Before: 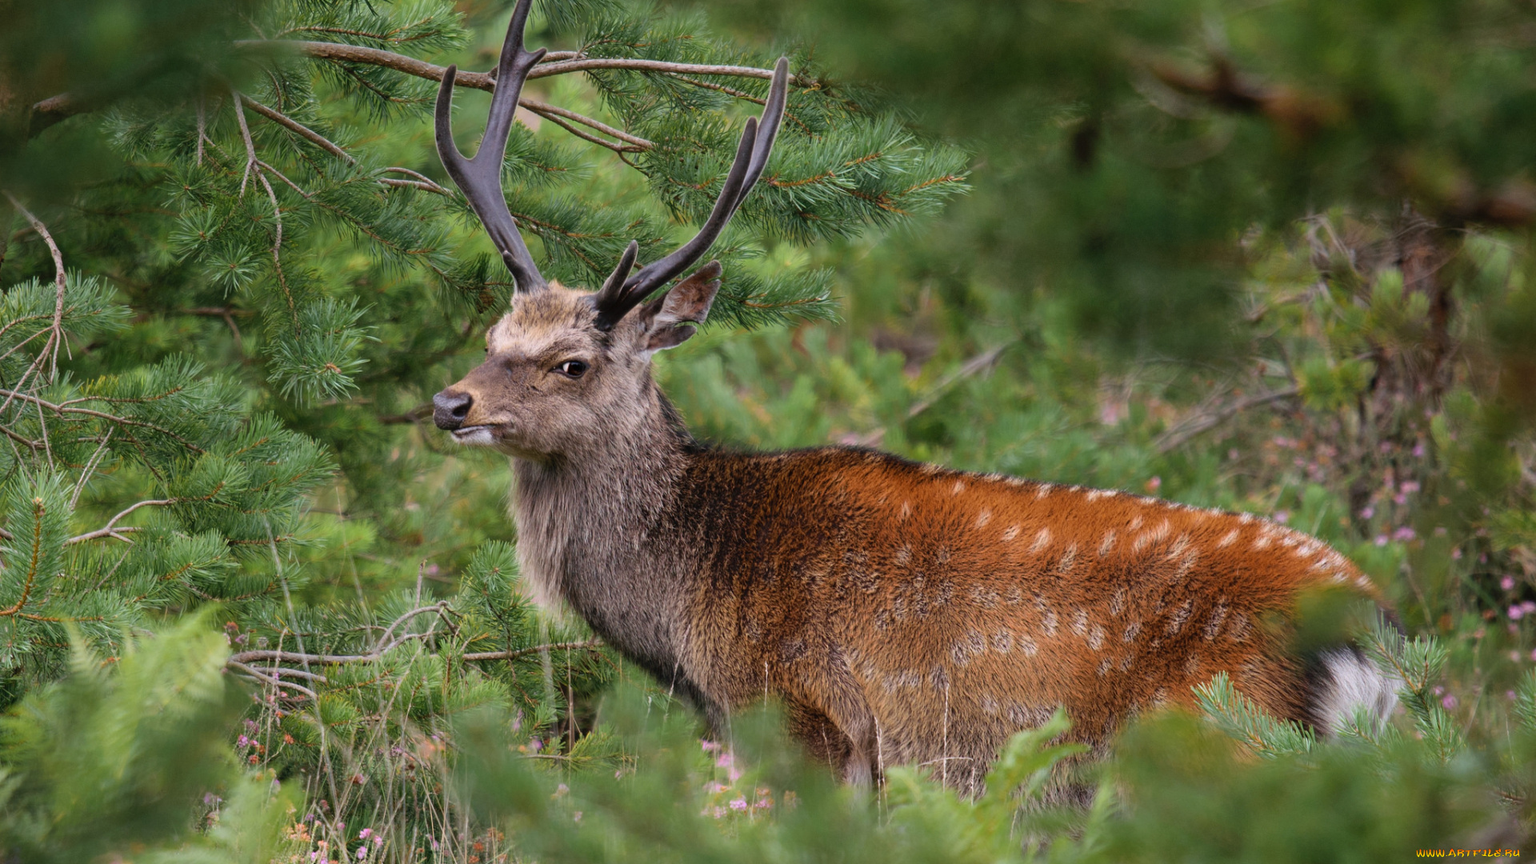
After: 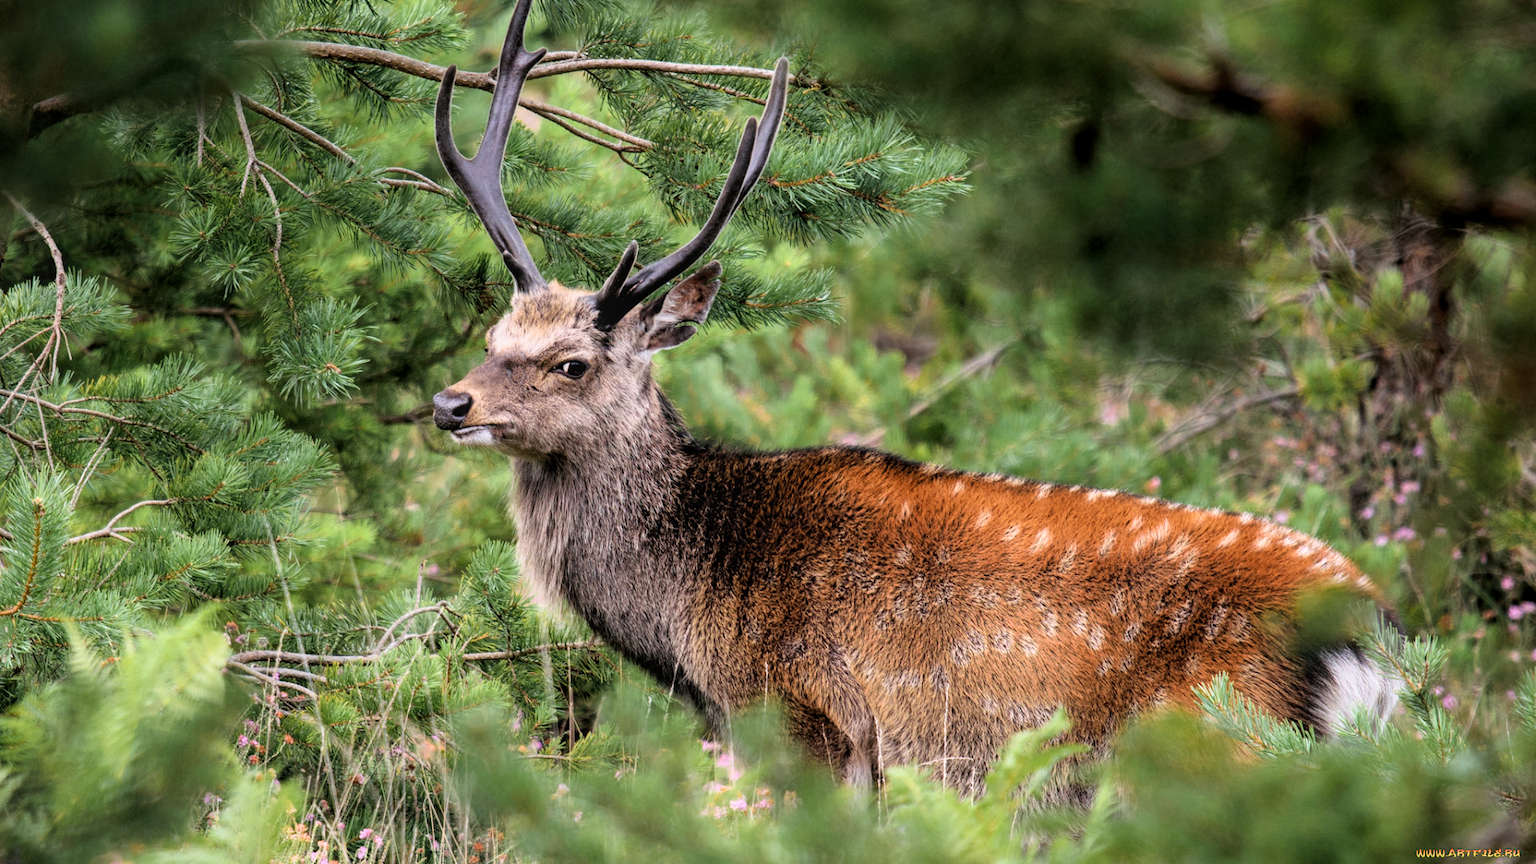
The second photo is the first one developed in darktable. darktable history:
tone equalizer: -8 EV -0.729 EV, -7 EV -0.689 EV, -6 EV -0.567 EV, -5 EV -0.422 EV, -3 EV 0.375 EV, -2 EV 0.6 EV, -1 EV 0.693 EV, +0 EV 0.754 EV, luminance estimator HSV value / RGB max
filmic rgb: middle gray luminance 21.78%, black relative exposure -14.03 EV, white relative exposure 2.96 EV, threshold 5.97 EV, target black luminance 0%, hardness 8.84, latitude 60.01%, contrast 1.214, highlights saturation mix 6.47%, shadows ↔ highlights balance 41.08%, enable highlight reconstruction true
local contrast: detail 113%
